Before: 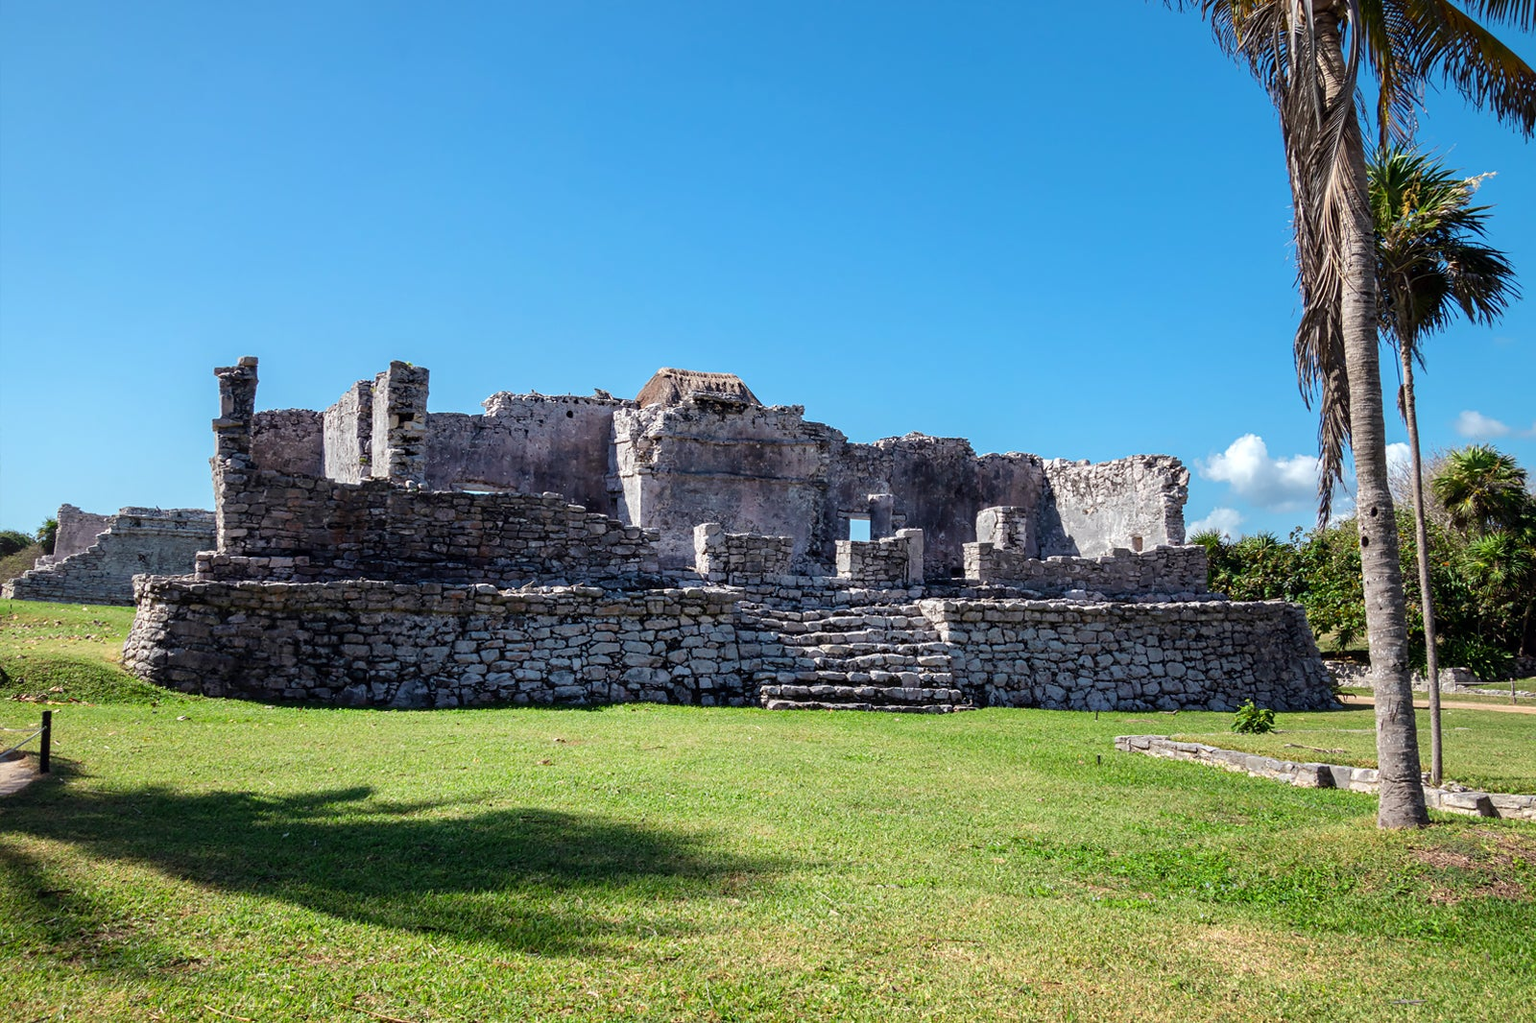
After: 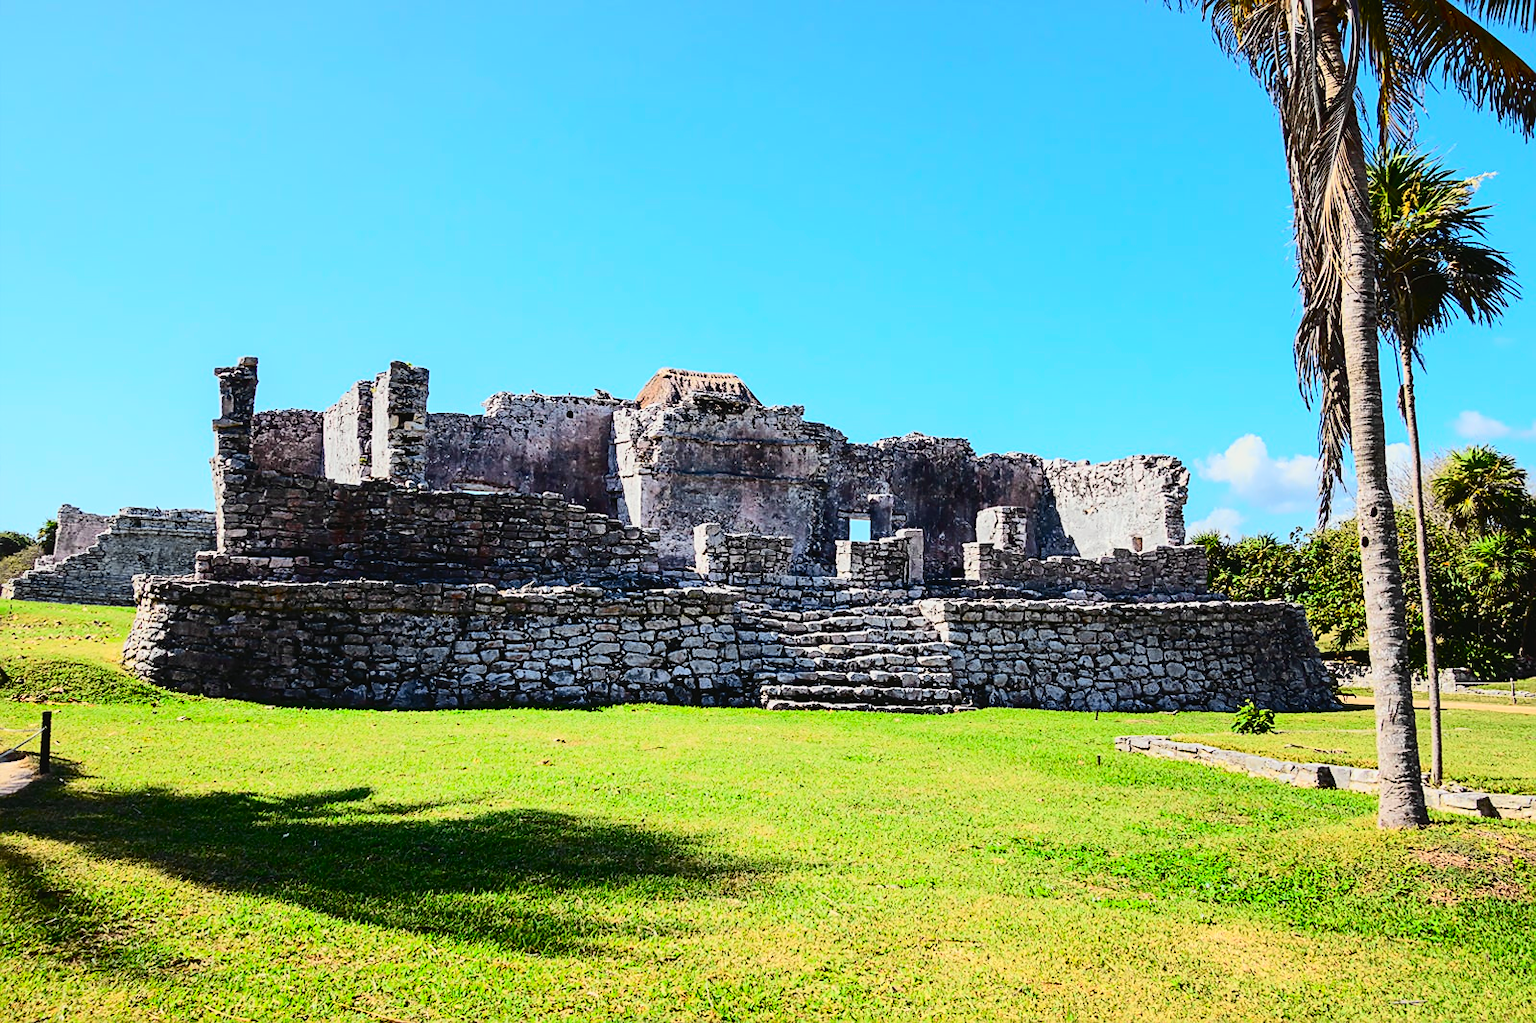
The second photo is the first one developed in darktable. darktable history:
contrast brightness saturation: contrast 0.228, brightness 0.1, saturation 0.288
tone curve: curves: ch0 [(0, 0.03) (0.113, 0.087) (0.207, 0.184) (0.515, 0.612) (0.712, 0.793) (1, 0.946)]; ch1 [(0, 0) (0.172, 0.123) (0.317, 0.279) (0.407, 0.401) (0.476, 0.482) (0.505, 0.499) (0.534, 0.534) (0.632, 0.645) (0.726, 0.745) (1, 1)]; ch2 [(0, 0) (0.411, 0.424) (0.476, 0.492) (0.521, 0.524) (0.541, 0.559) (0.65, 0.699) (1, 1)], color space Lab, independent channels, preserve colors none
sharpen: on, module defaults
